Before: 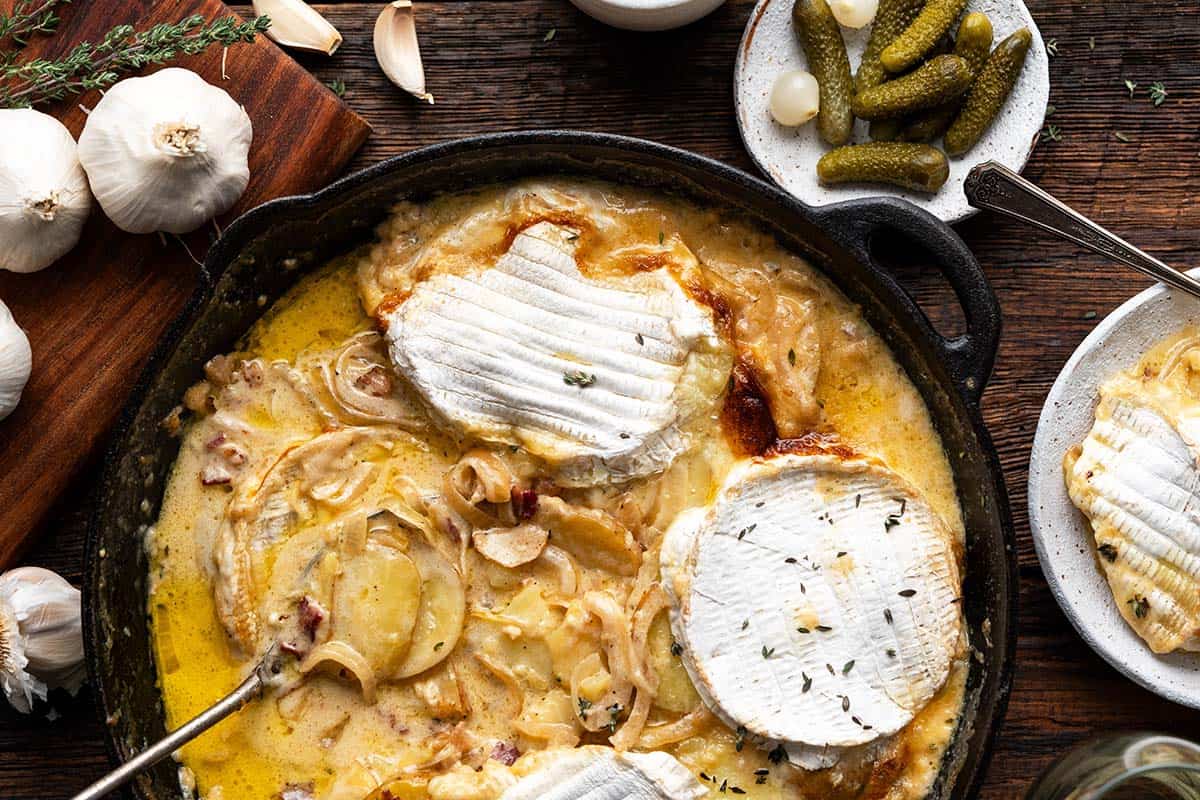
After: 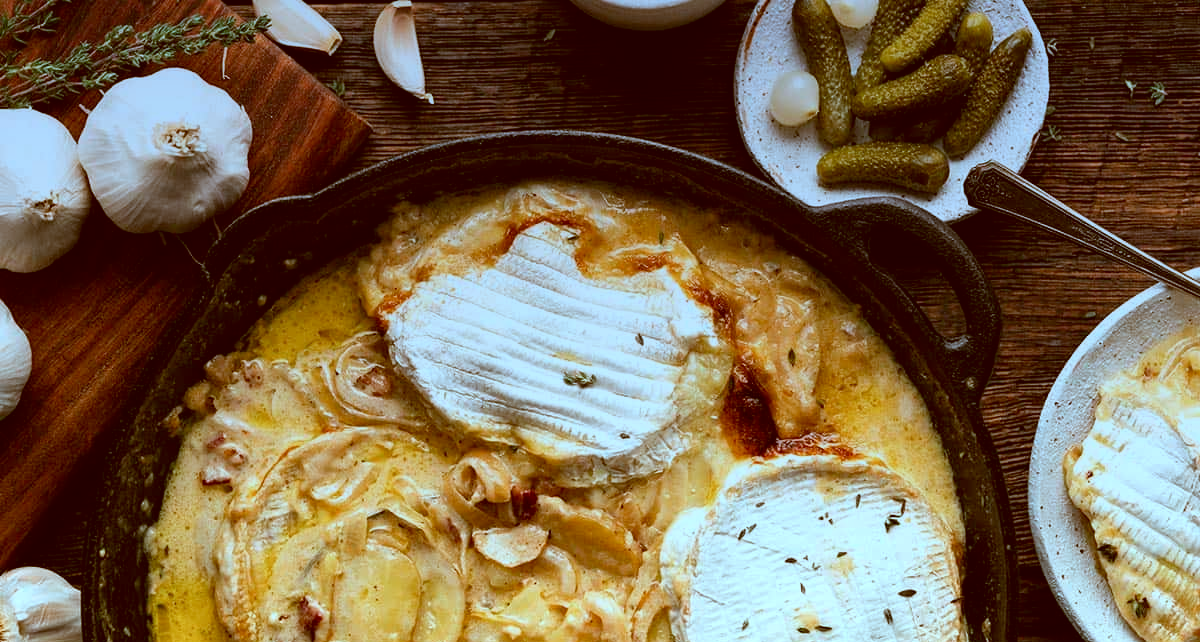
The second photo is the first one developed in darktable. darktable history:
color correction: highlights a* -14.62, highlights b* -16.22, shadows a* 10.12, shadows b* 29.4
graduated density: hue 238.83°, saturation 50%
crop: bottom 19.644%
